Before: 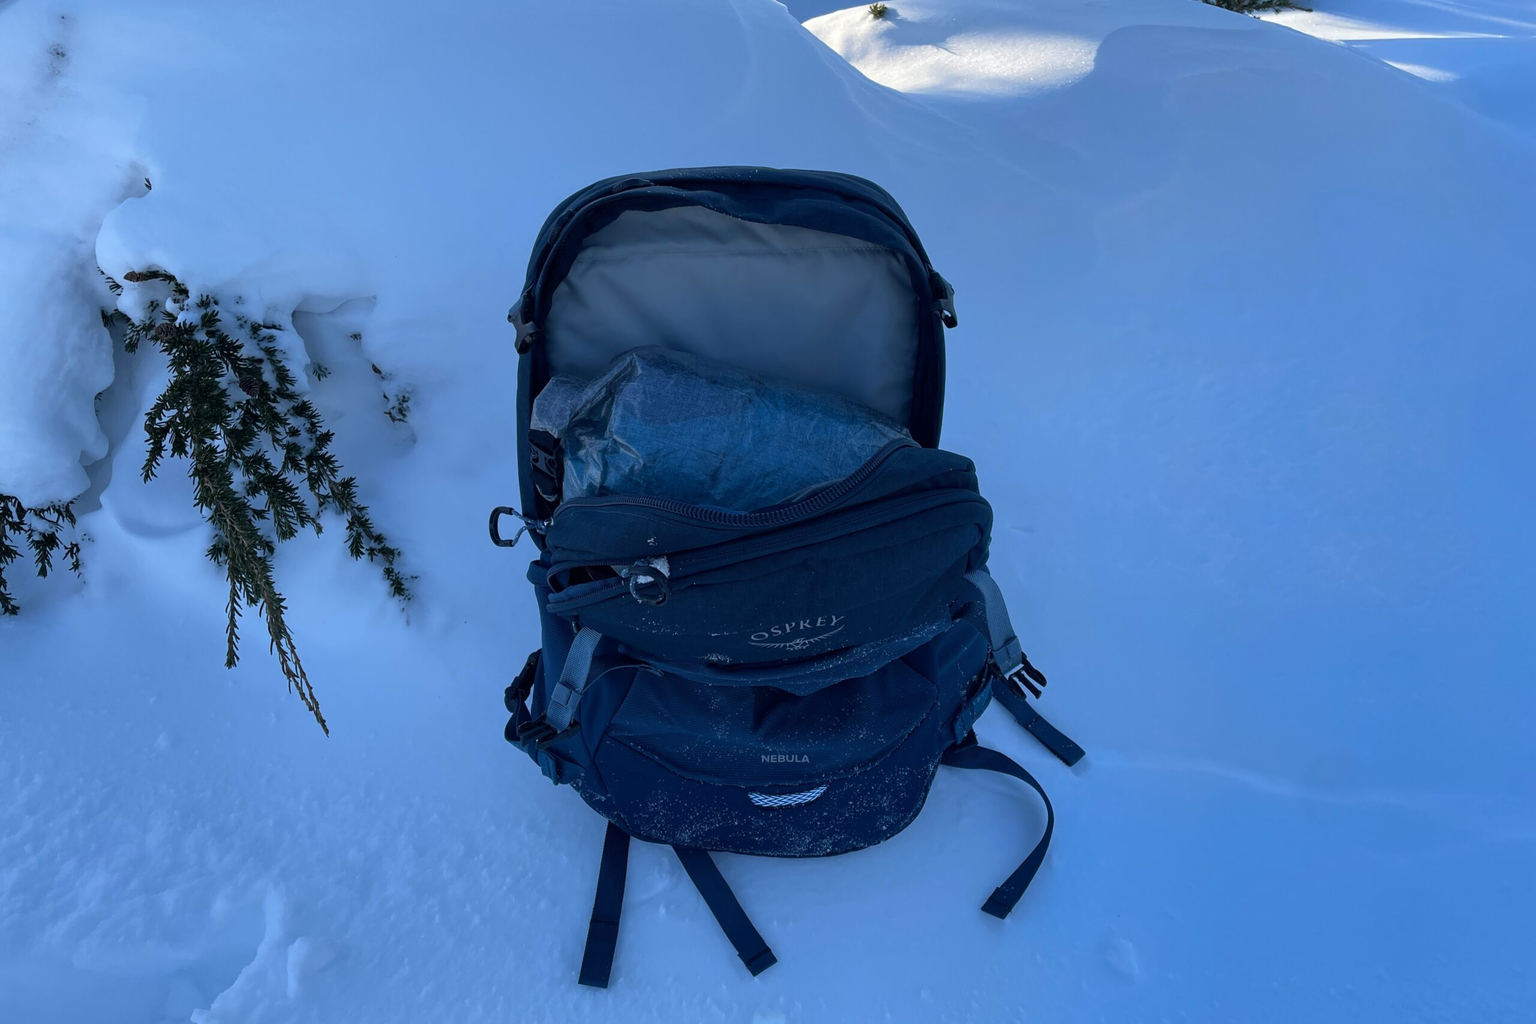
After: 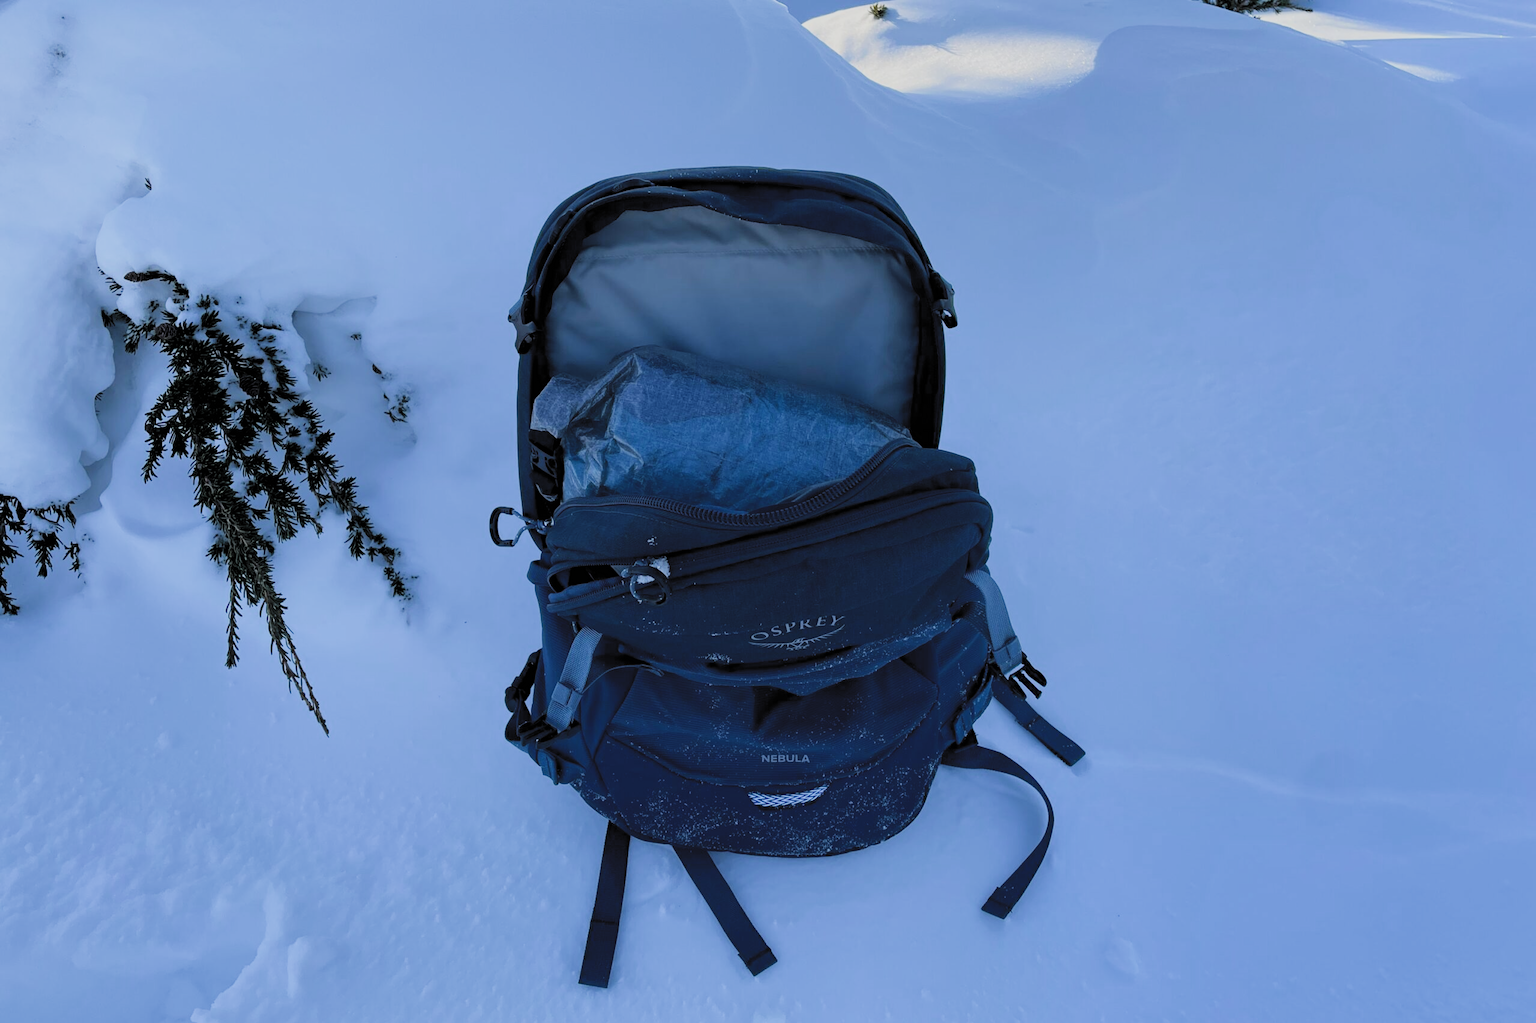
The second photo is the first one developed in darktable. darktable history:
filmic rgb: black relative exposure -4.25 EV, white relative exposure 5.12 EV, threshold 3.05 EV, hardness 2.07, contrast 1.17, color science v5 (2021), contrast in shadows safe, contrast in highlights safe, enable highlight reconstruction true
exposure: exposure 0.496 EV, compensate highlight preservation false
